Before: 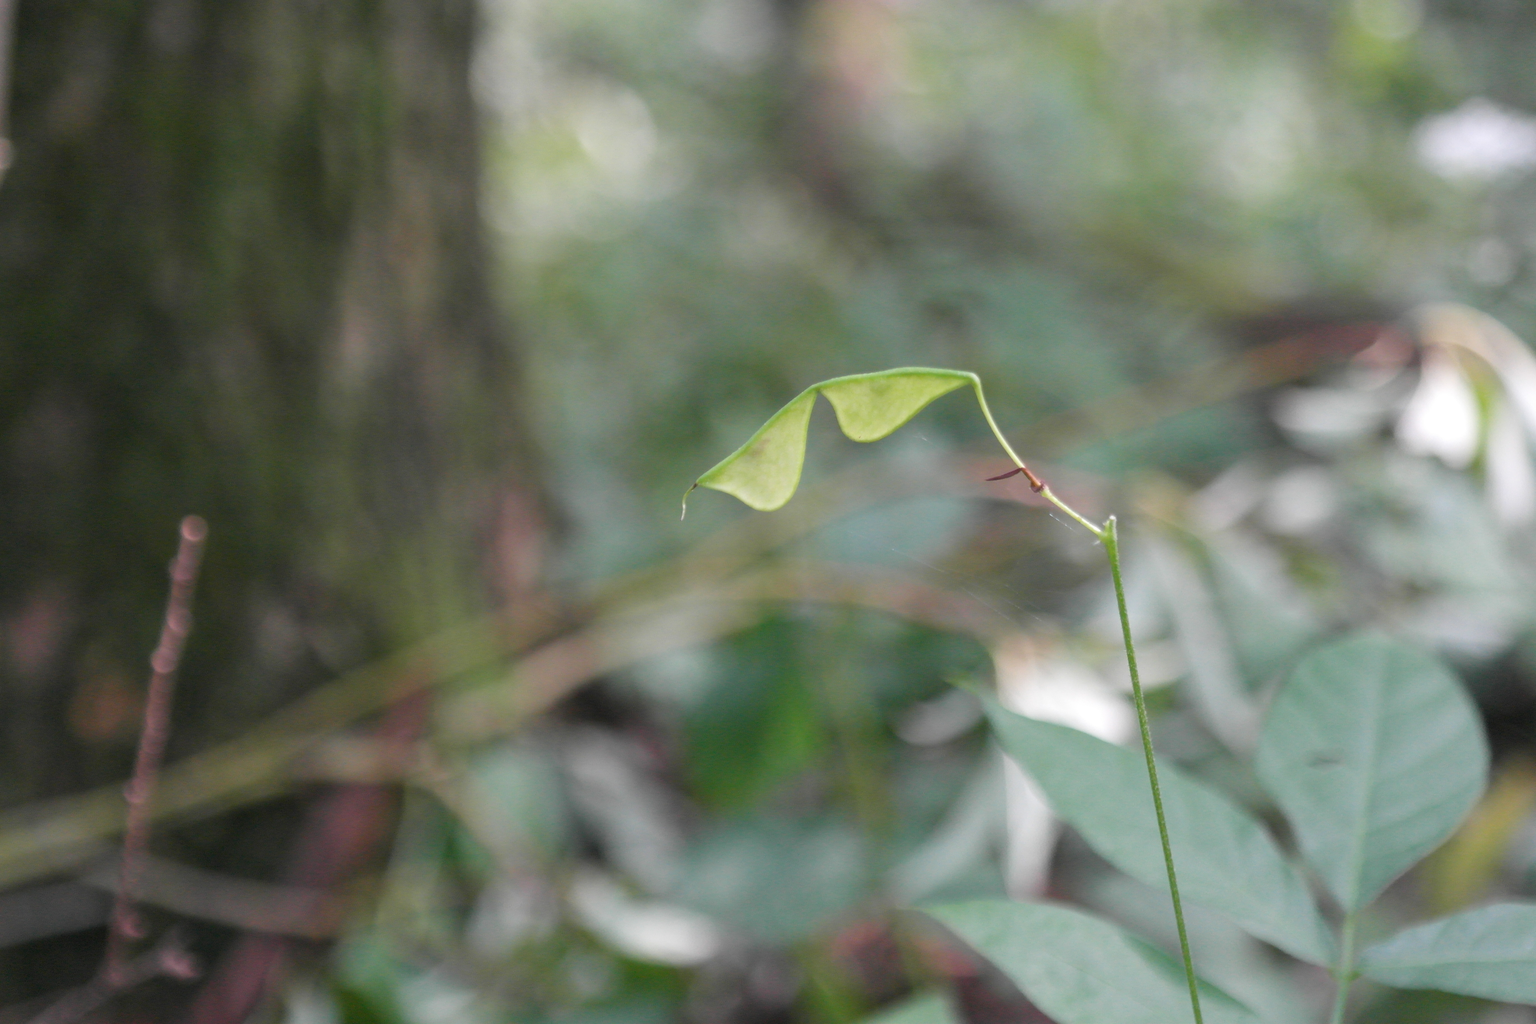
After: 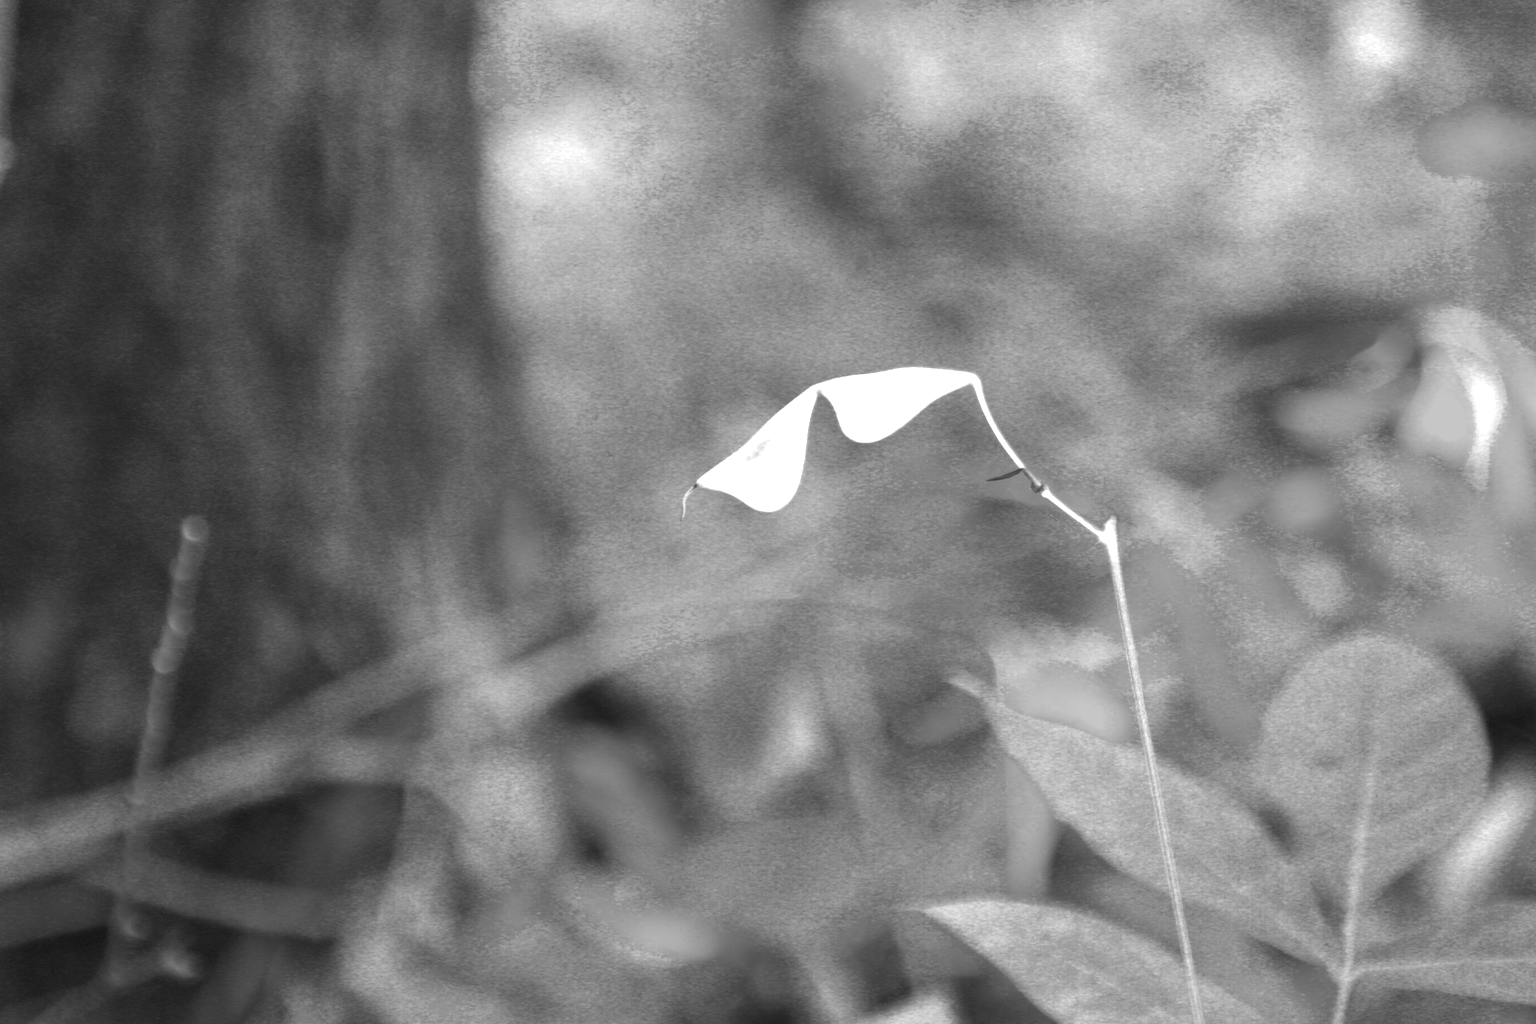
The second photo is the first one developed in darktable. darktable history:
color correction: highlights a* -4.18, highlights b* -10.81
color zones: curves: ch0 [(0, 0.554) (0.146, 0.662) (0.293, 0.86) (0.503, 0.774) (0.637, 0.106) (0.74, 0.072) (0.866, 0.488) (0.998, 0.569)]; ch1 [(0, 0) (0.143, 0) (0.286, 0) (0.429, 0) (0.571, 0) (0.714, 0) (0.857, 0)]
